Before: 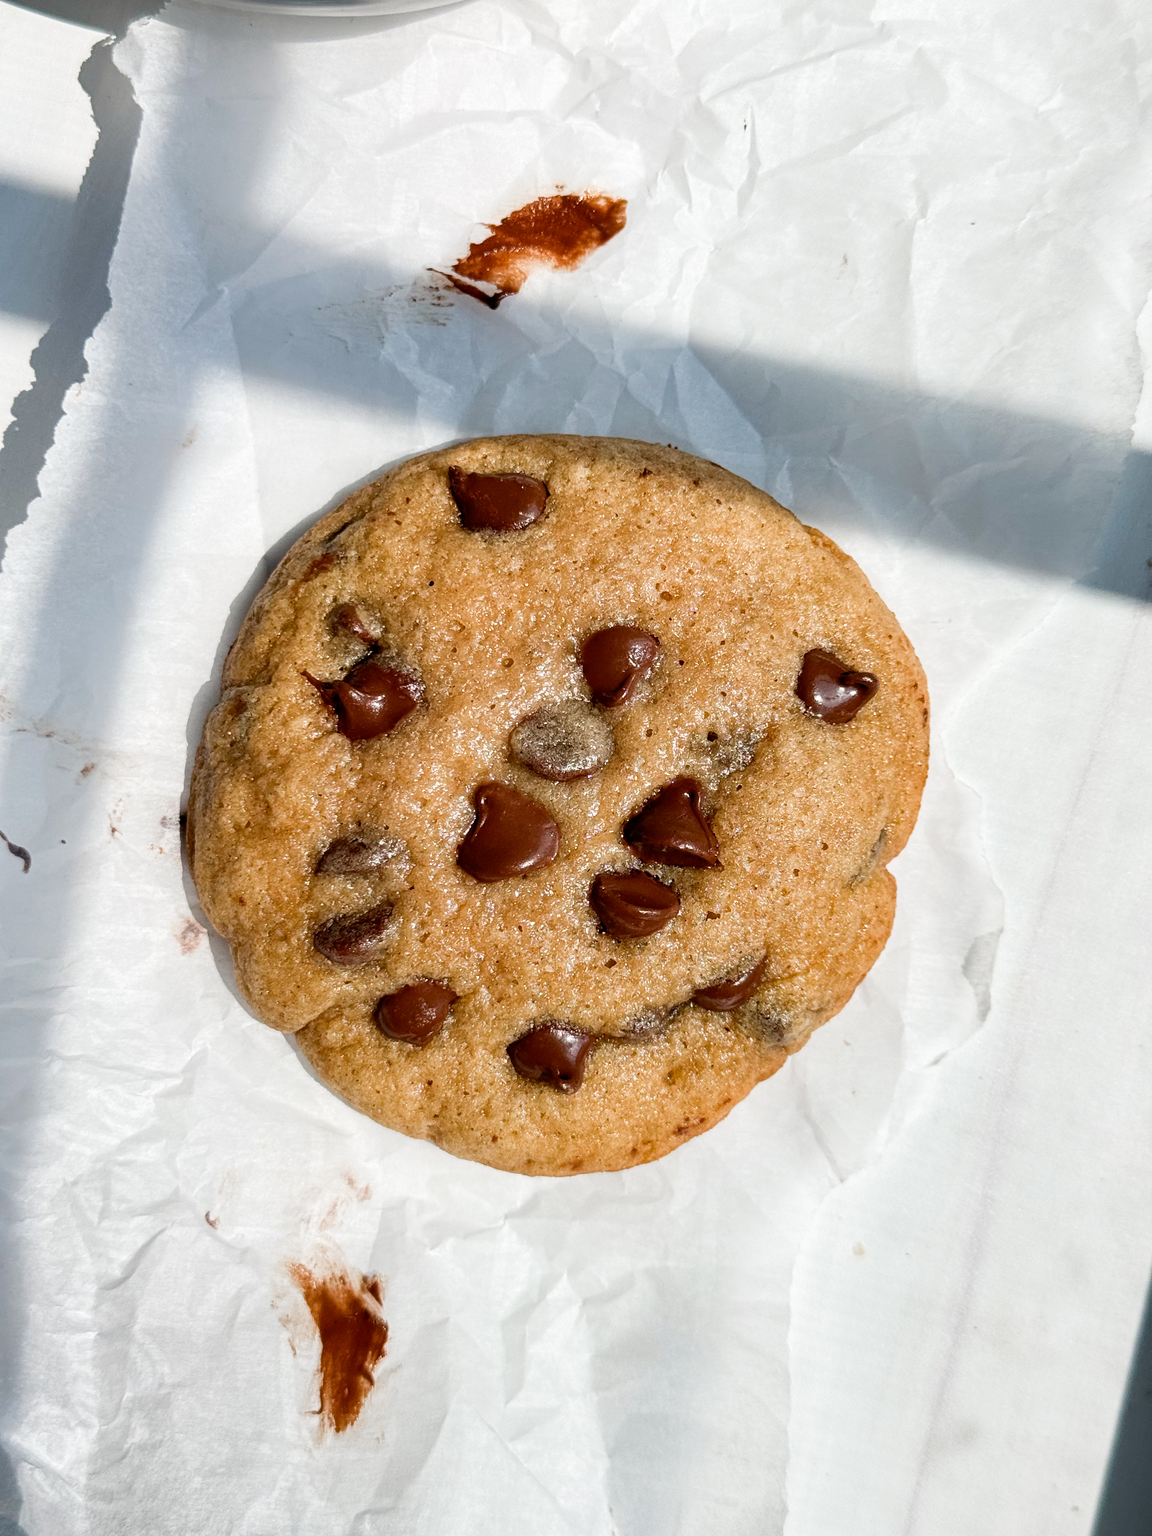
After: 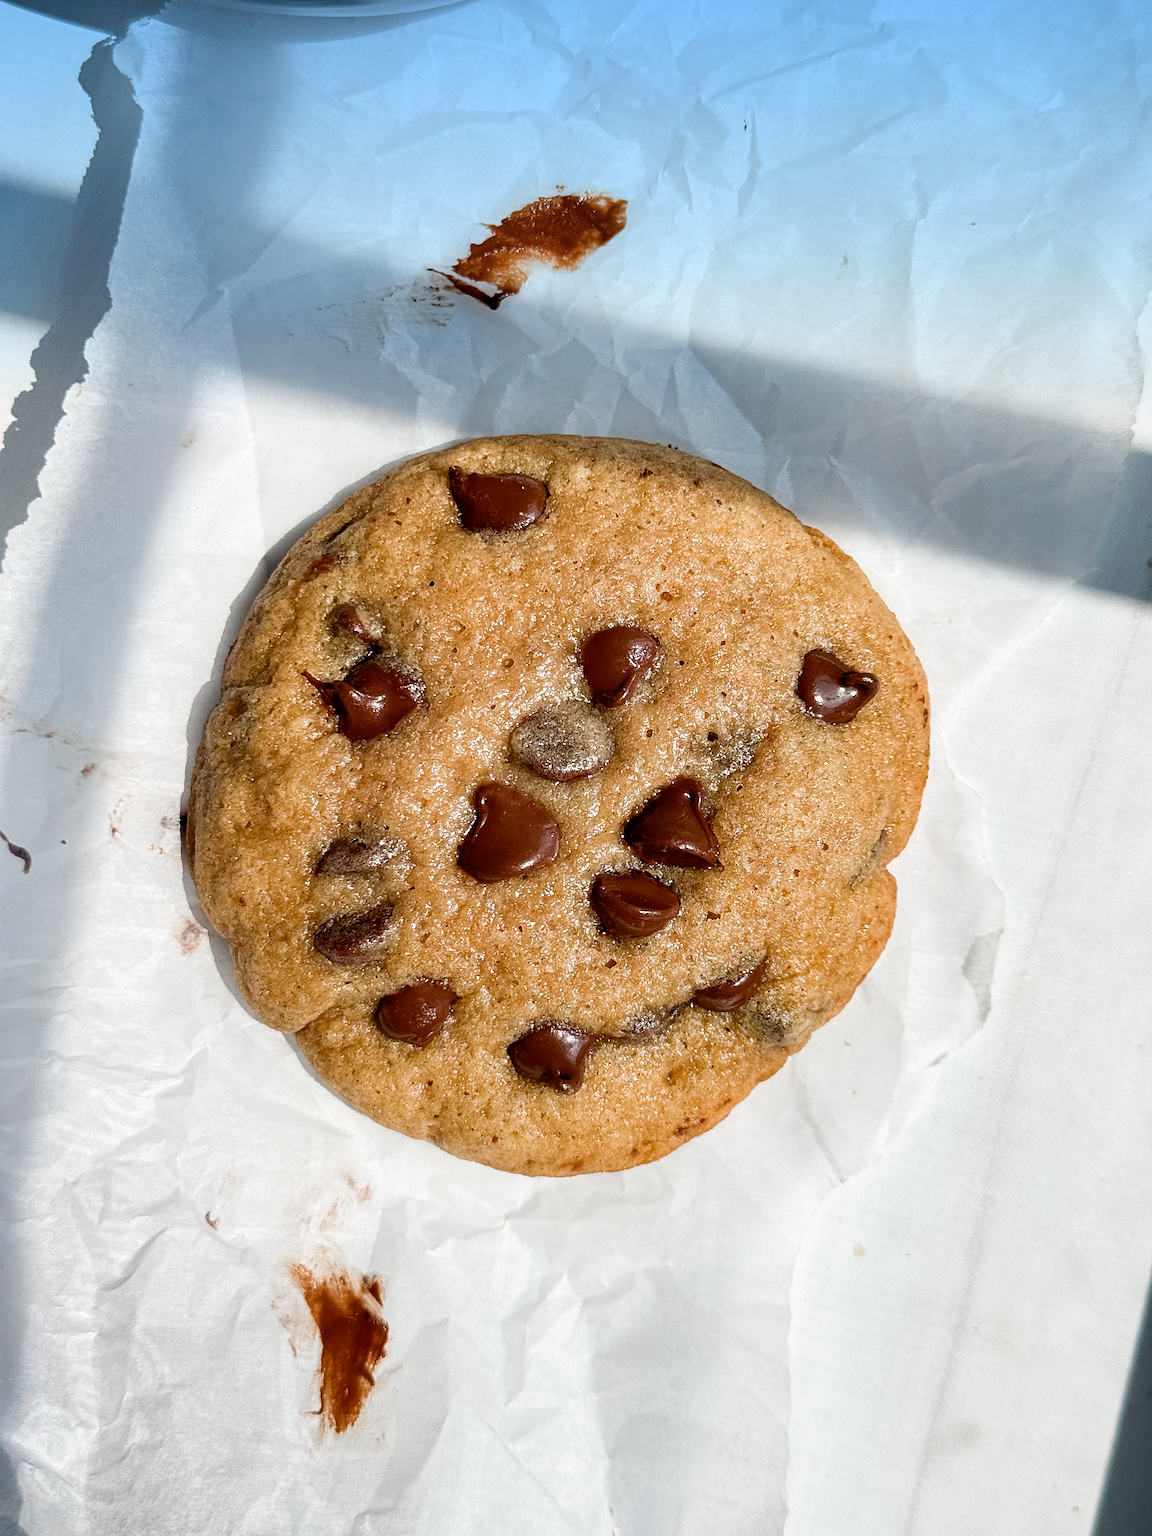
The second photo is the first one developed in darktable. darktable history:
sharpen: on, module defaults
graduated density: density 2.02 EV, hardness 44%, rotation 0.374°, offset 8.21, hue 208.8°, saturation 97%
